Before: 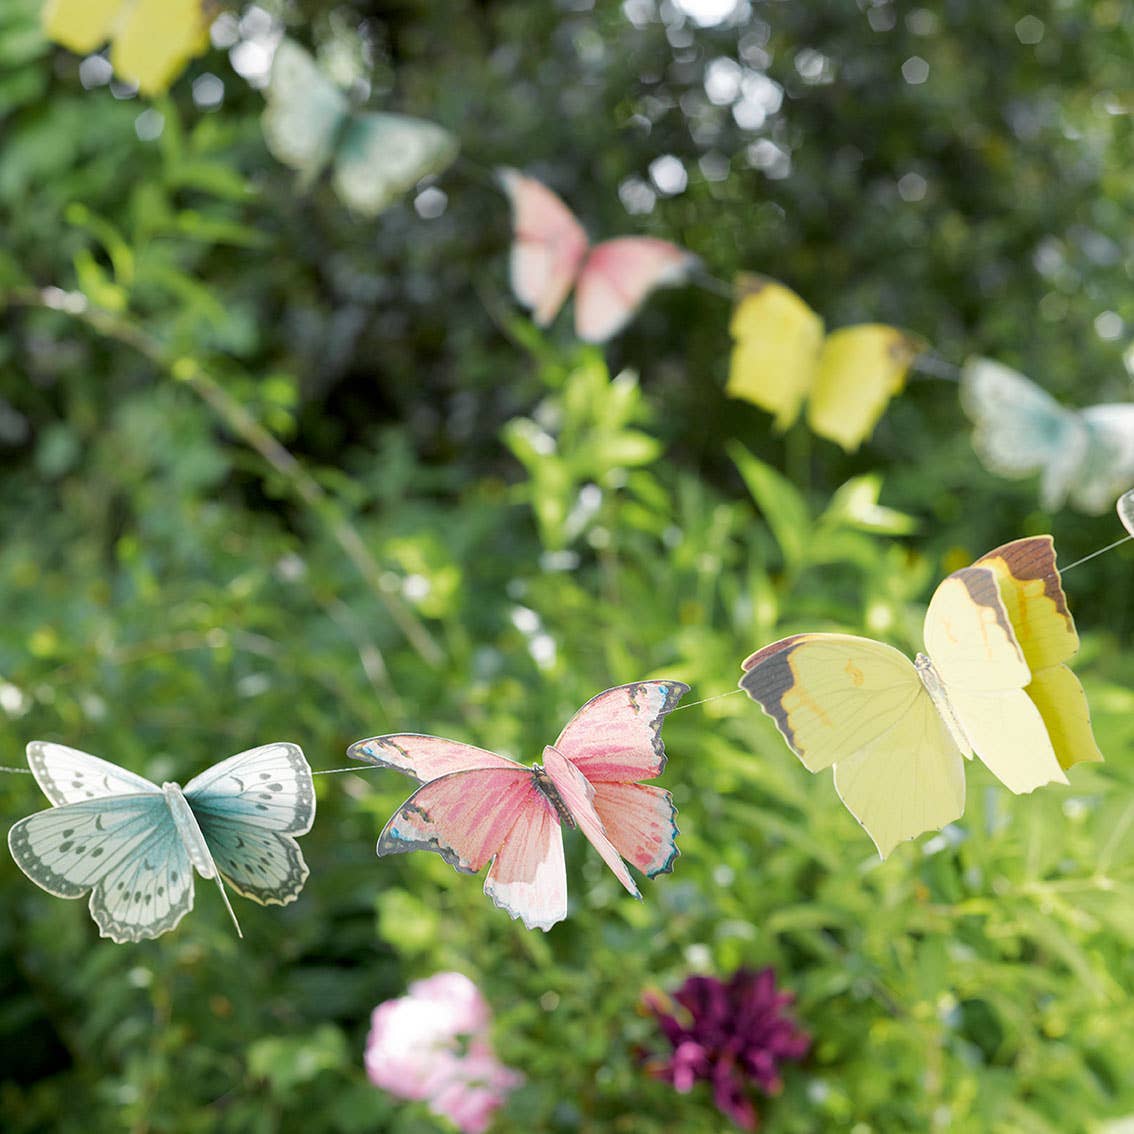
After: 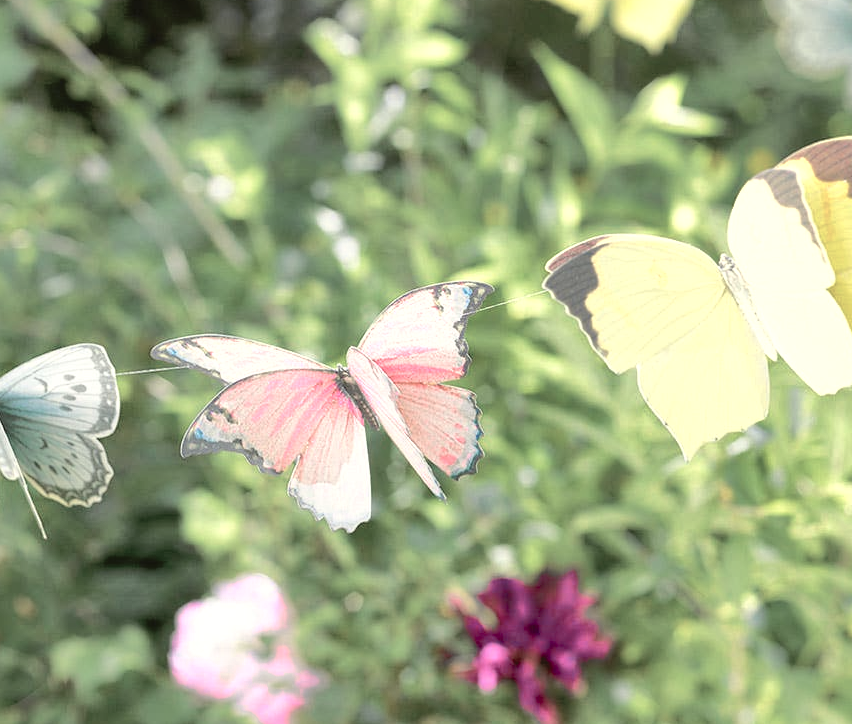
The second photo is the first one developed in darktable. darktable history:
tone curve: curves: ch0 [(0, 0.023) (0.087, 0.065) (0.184, 0.168) (0.45, 0.54) (0.57, 0.683) (0.722, 0.825) (0.877, 0.948) (1, 1)]; ch1 [(0, 0) (0.388, 0.369) (0.447, 0.447) (0.505, 0.5) (0.534, 0.528) (0.573, 0.583) (0.663, 0.68) (1, 1)]; ch2 [(0, 0) (0.314, 0.223) (0.427, 0.405) (0.492, 0.505) (0.531, 0.55) (0.589, 0.599) (1, 1)], color space Lab, independent channels, preserve colors none
crop and rotate: left 17.331%, top 35.347%, right 7.519%, bottom 0.786%
contrast brightness saturation: brightness 0.092, saturation 0.191
shadows and highlights: shadows 60.15, highlights -59.92
color zones: curves: ch0 [(0, 0.6) (0.129, 0.585) (0.193, 0.596) (0.429, 0.5) (0.571, 0.5) (0.714, 0.5) (0.857, 0.5) (1, 0.6)]; ch1 [(0, 0.453) (0.112, 0.245) (0.213, 0.252) (0.429, 0.233) (0.571, 0.231) (0.683, 0.242) (0.857, 0.296) (1, 0.453)]
